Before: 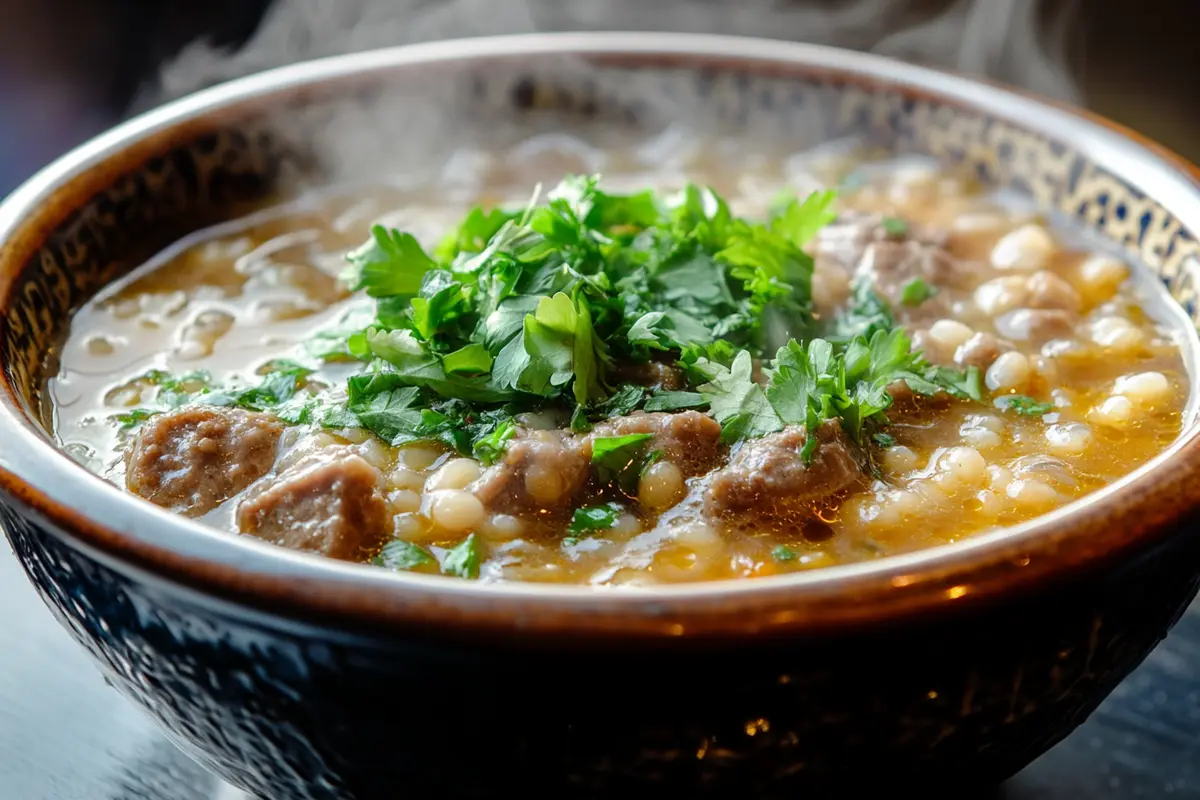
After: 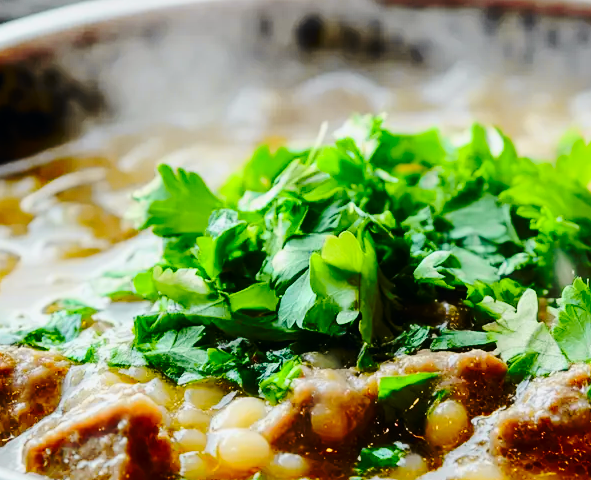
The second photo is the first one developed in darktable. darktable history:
tone curve: curves: ch0 [(0, 0) (0.11, 0.081) (0.256, 0.259) (0.398, 0.475) (0.498, 0.611) (0.65, 0.757) (0.835, 0.883) (1, 0.961)]; ch1 [(0, 0) (0.346, 0.307) (0.408, 0.369) (0.453, 0.457) (0.482, 0.479) (0.502, 0.498) (0.521, 0.51) (0.553, 0.554) (0.618, 0.65) (0.693, 0.727) (1, 1)]; ch2 [(0, 0) (0.366, 0.337) (0.434, 0.46) (0.485, 0.494) (0.5, 0.494) (0.511, 0.508) (0.537, 0.55) (0.579, 0.599) (0.621, 0.693) (1, 1)], color space Lab, independent channels, preserve colors none
base curve: curves: ch0 [(0, 0) (0.073, 0.04) (0.157, 0.139) (0.492, 0.492) (0.758, 0.758) (1, 1)], preserve colors none
crop: left 17.835%, top 7.675%, right 32.881%, bottom 32.213%
